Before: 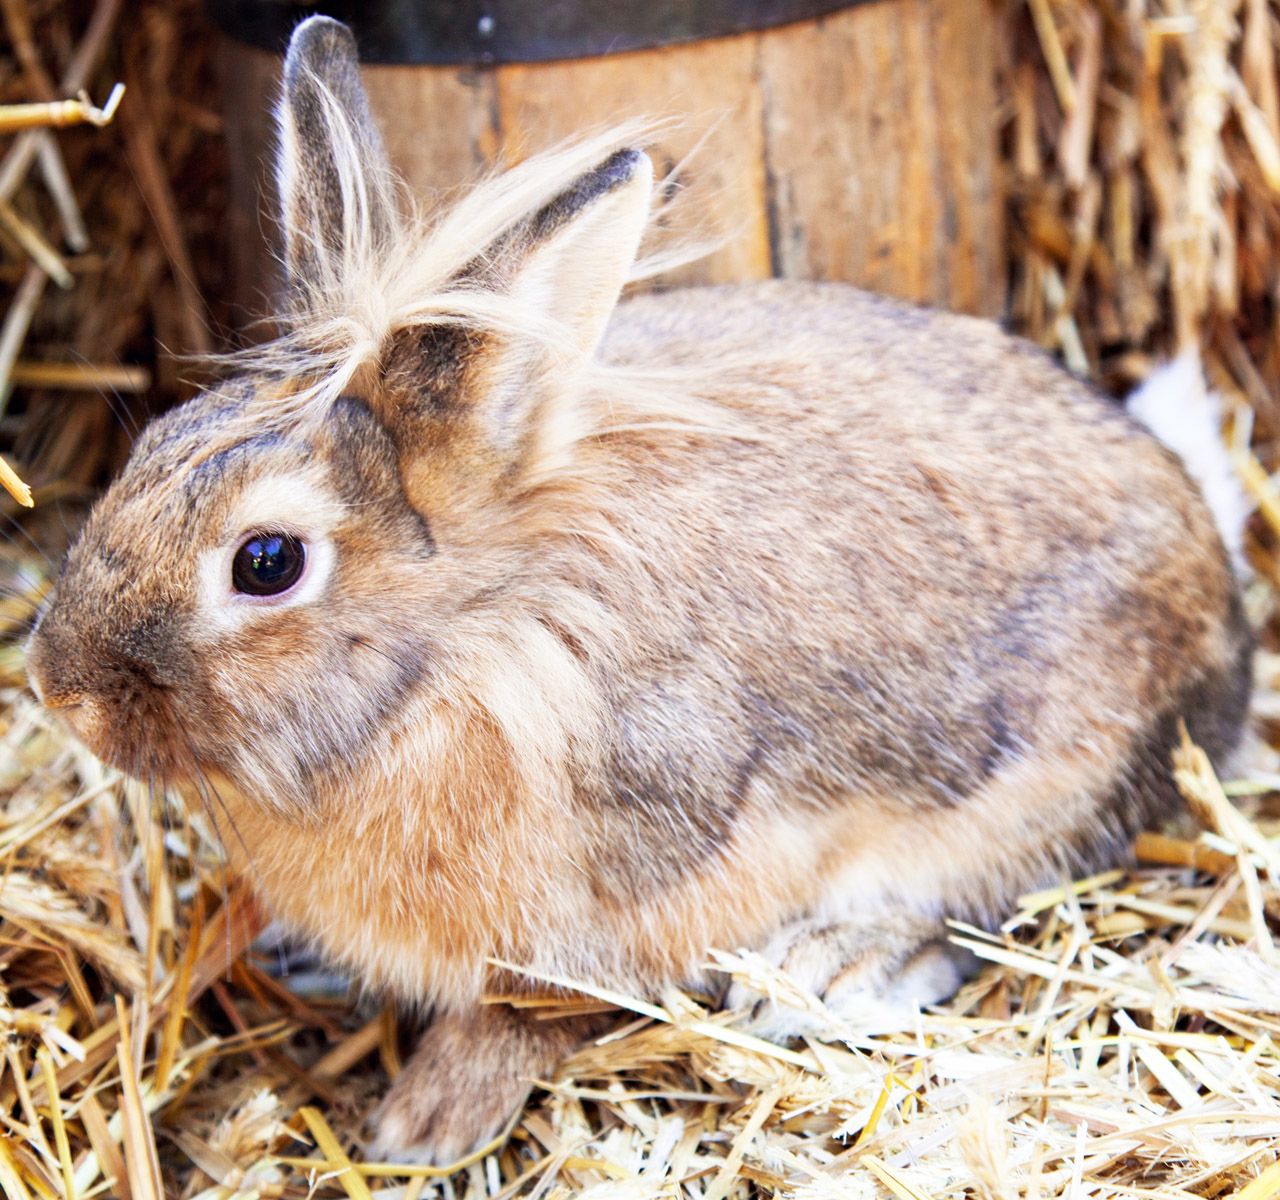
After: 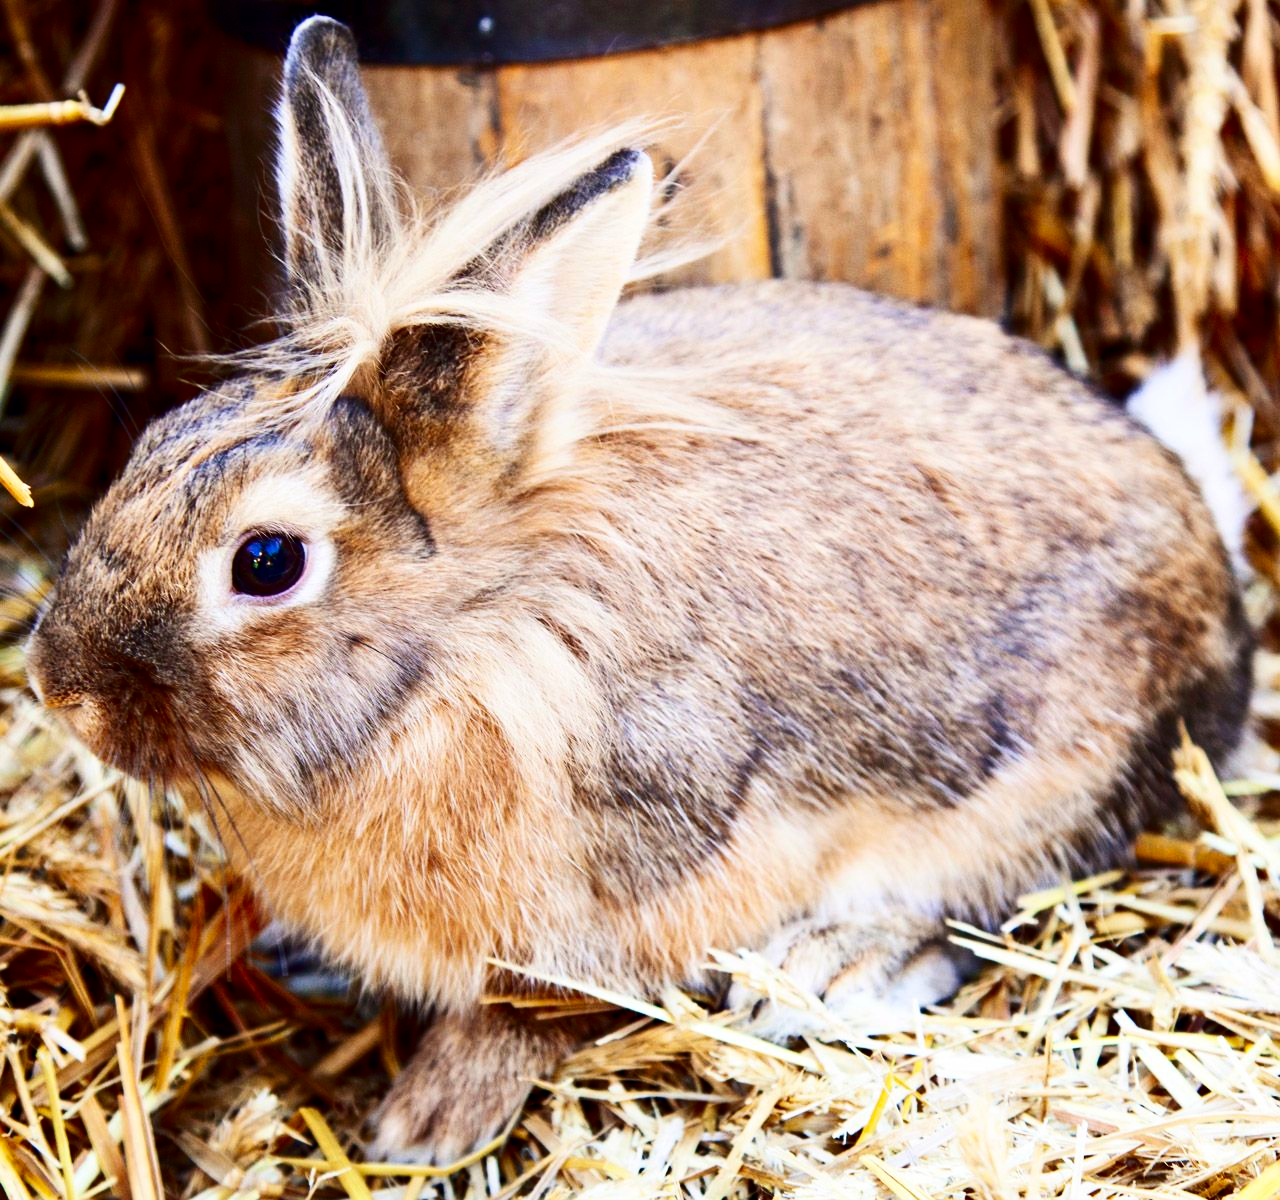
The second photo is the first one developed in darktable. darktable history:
contrast brightness saturation: contrast 0.216, brightness -0.192, saturation 0.243
